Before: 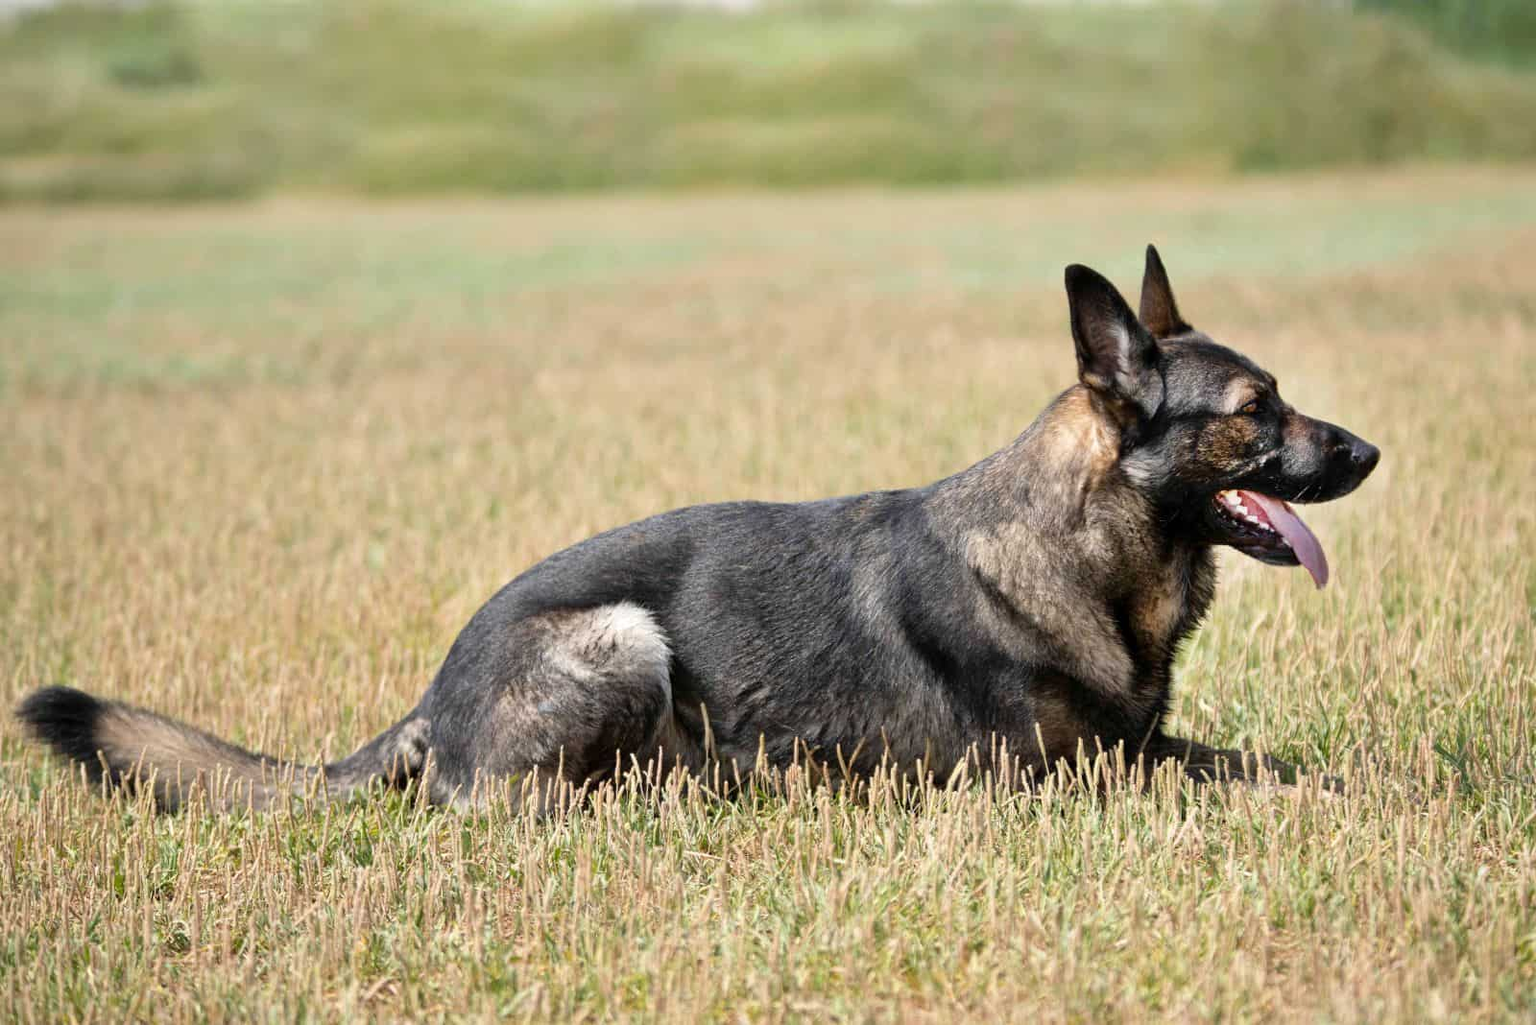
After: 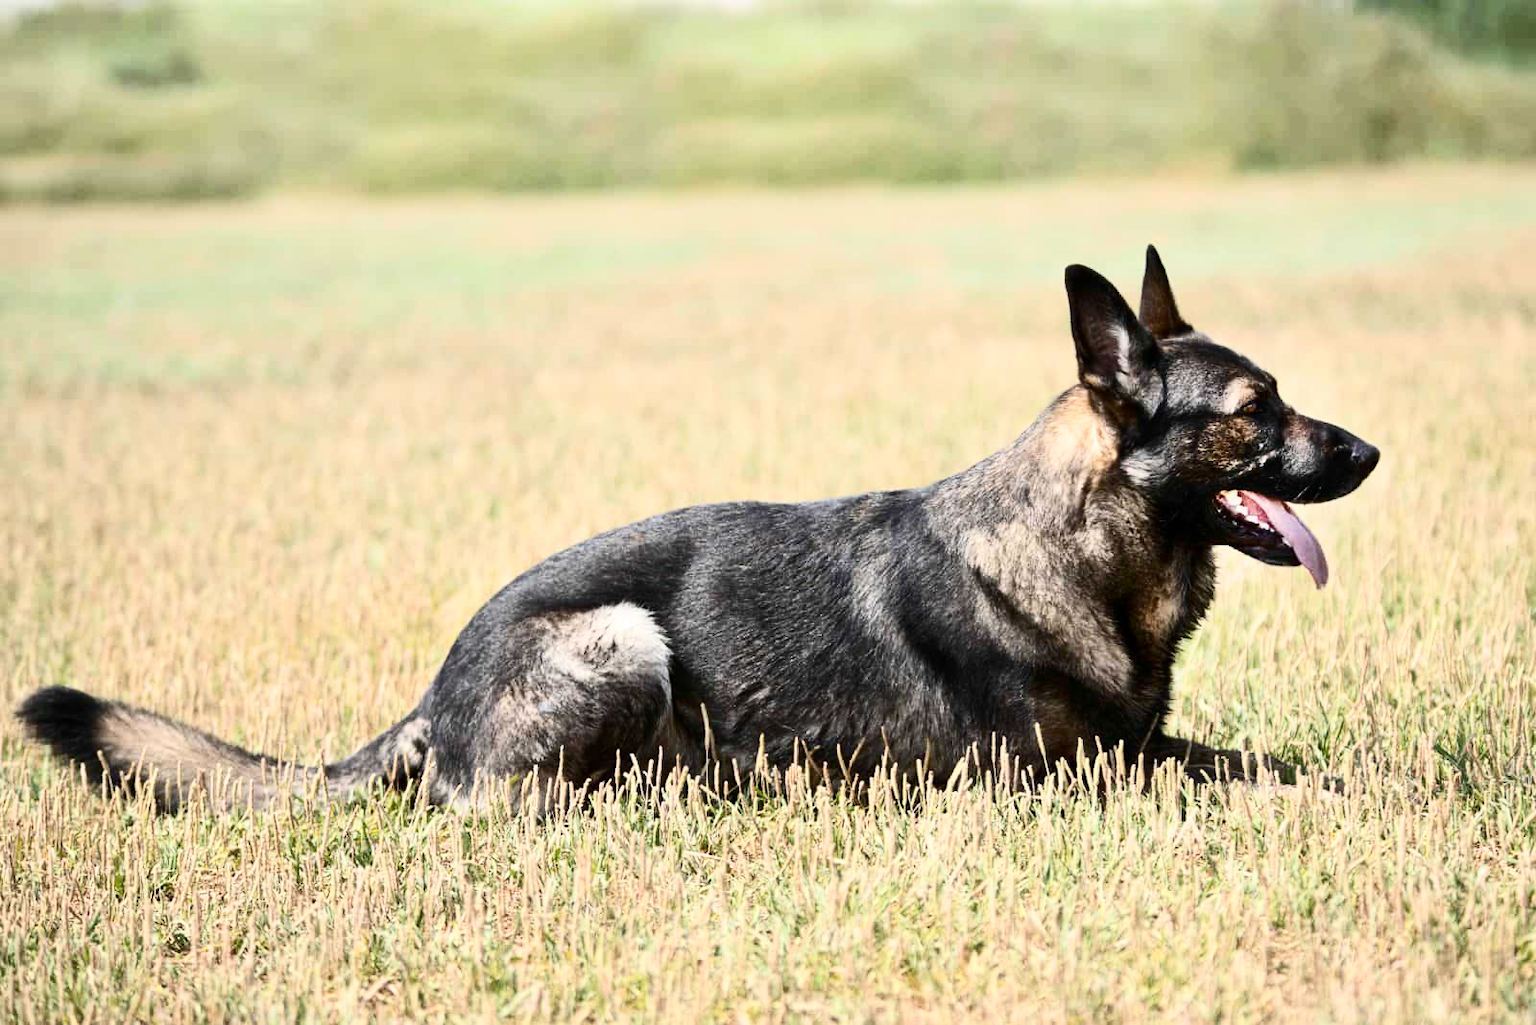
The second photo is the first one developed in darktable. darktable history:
contrast brightness saturation: contrast 0.372, brightness 0.101
